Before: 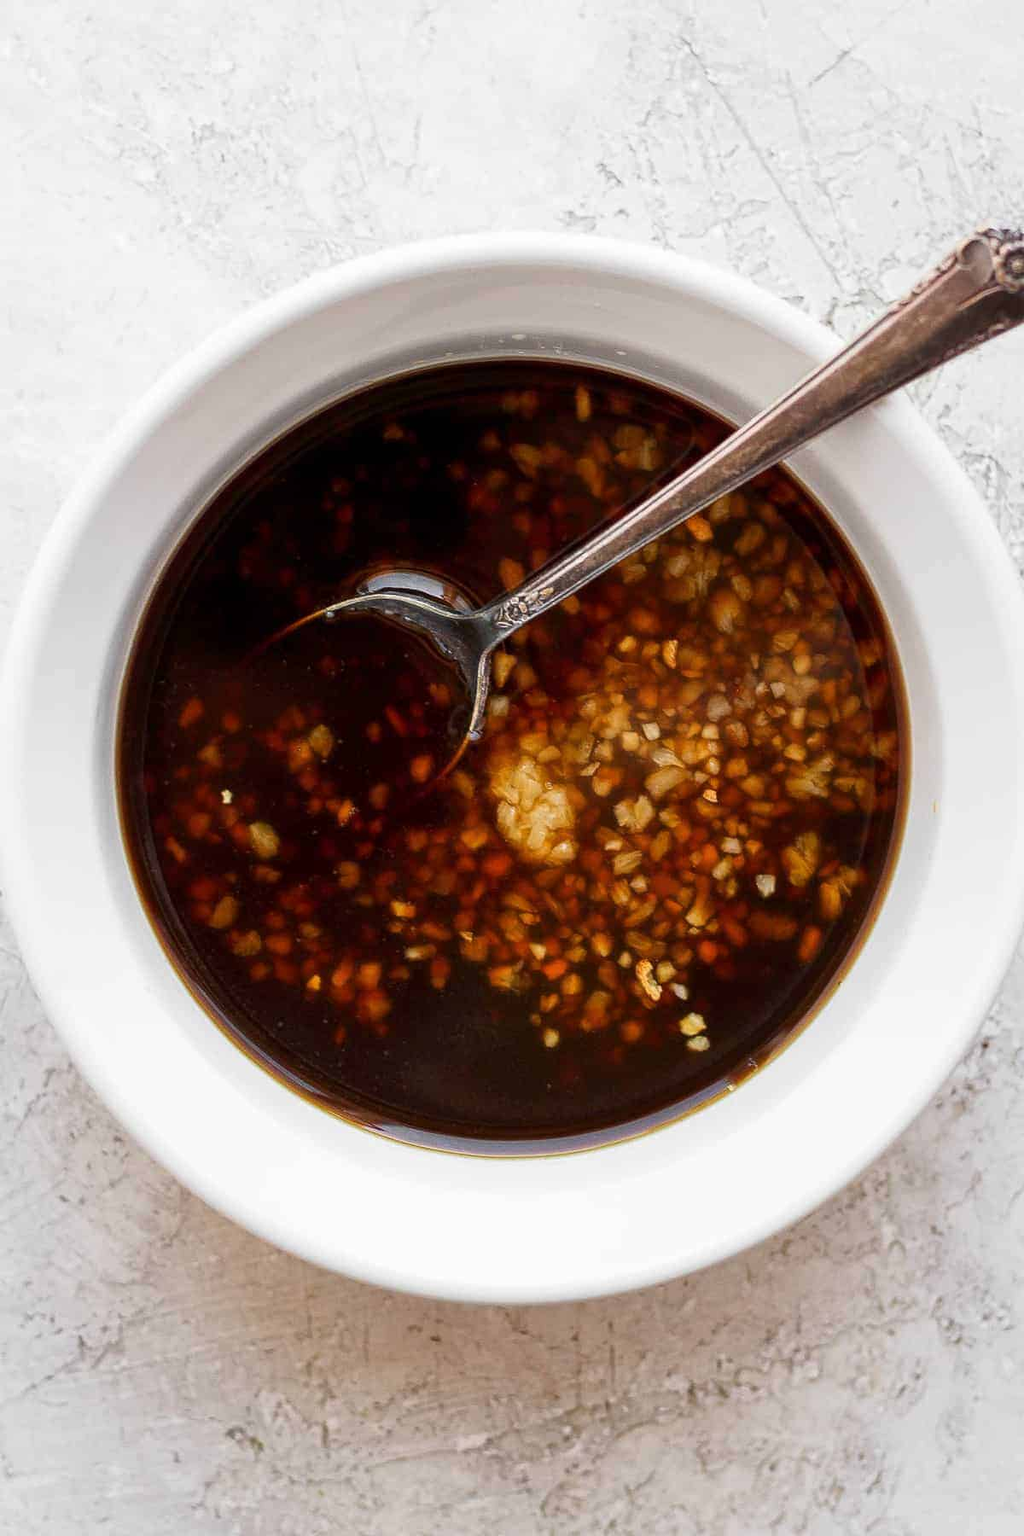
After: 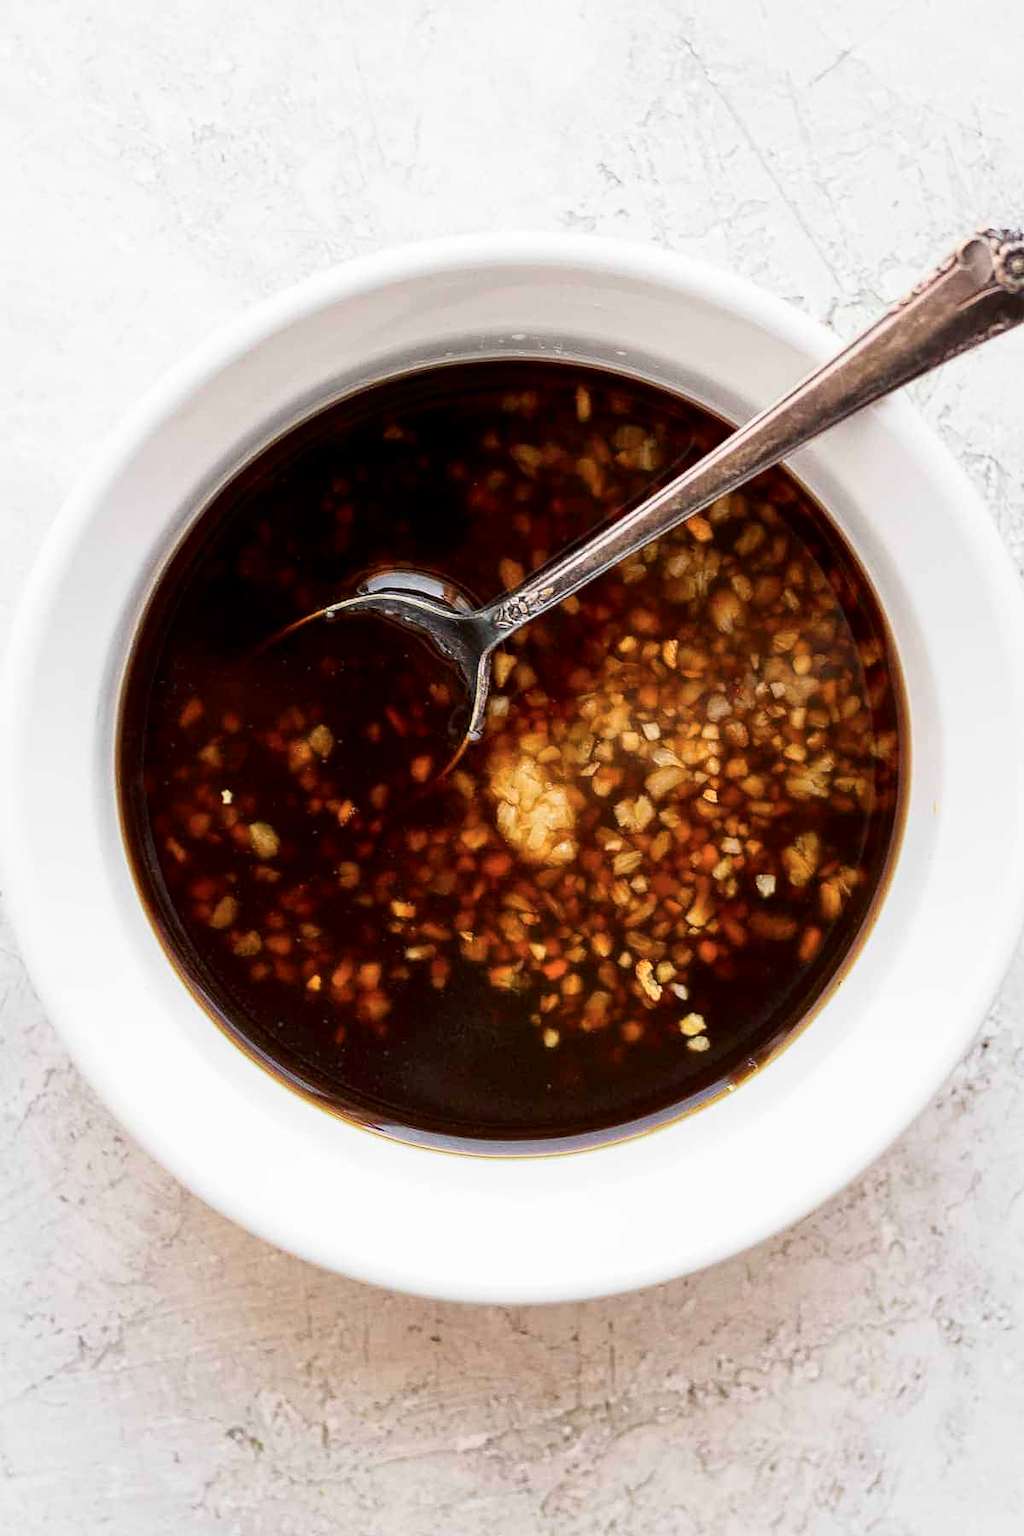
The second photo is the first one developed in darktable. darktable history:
tone curve: curves: ch0 [(0, 0) (0.004, 0.001) (0.133, 0.112) (0.325, 0.362) (0.832, 0.893) (1, 1)], color space Lab, independent channels, preserve colors none
tone equalizer: on, module defaults
